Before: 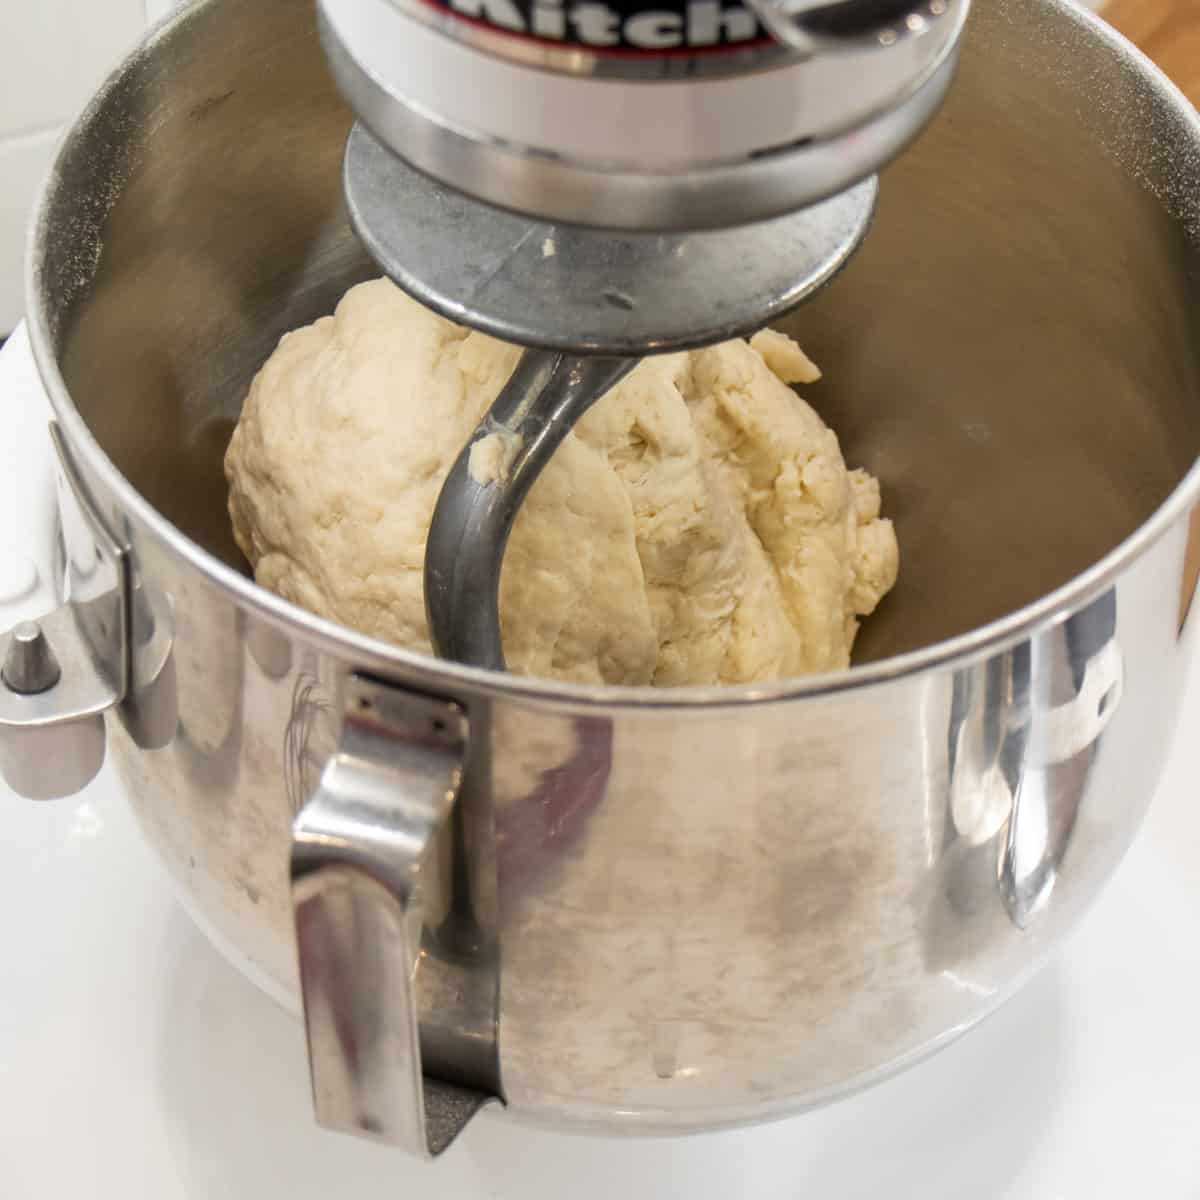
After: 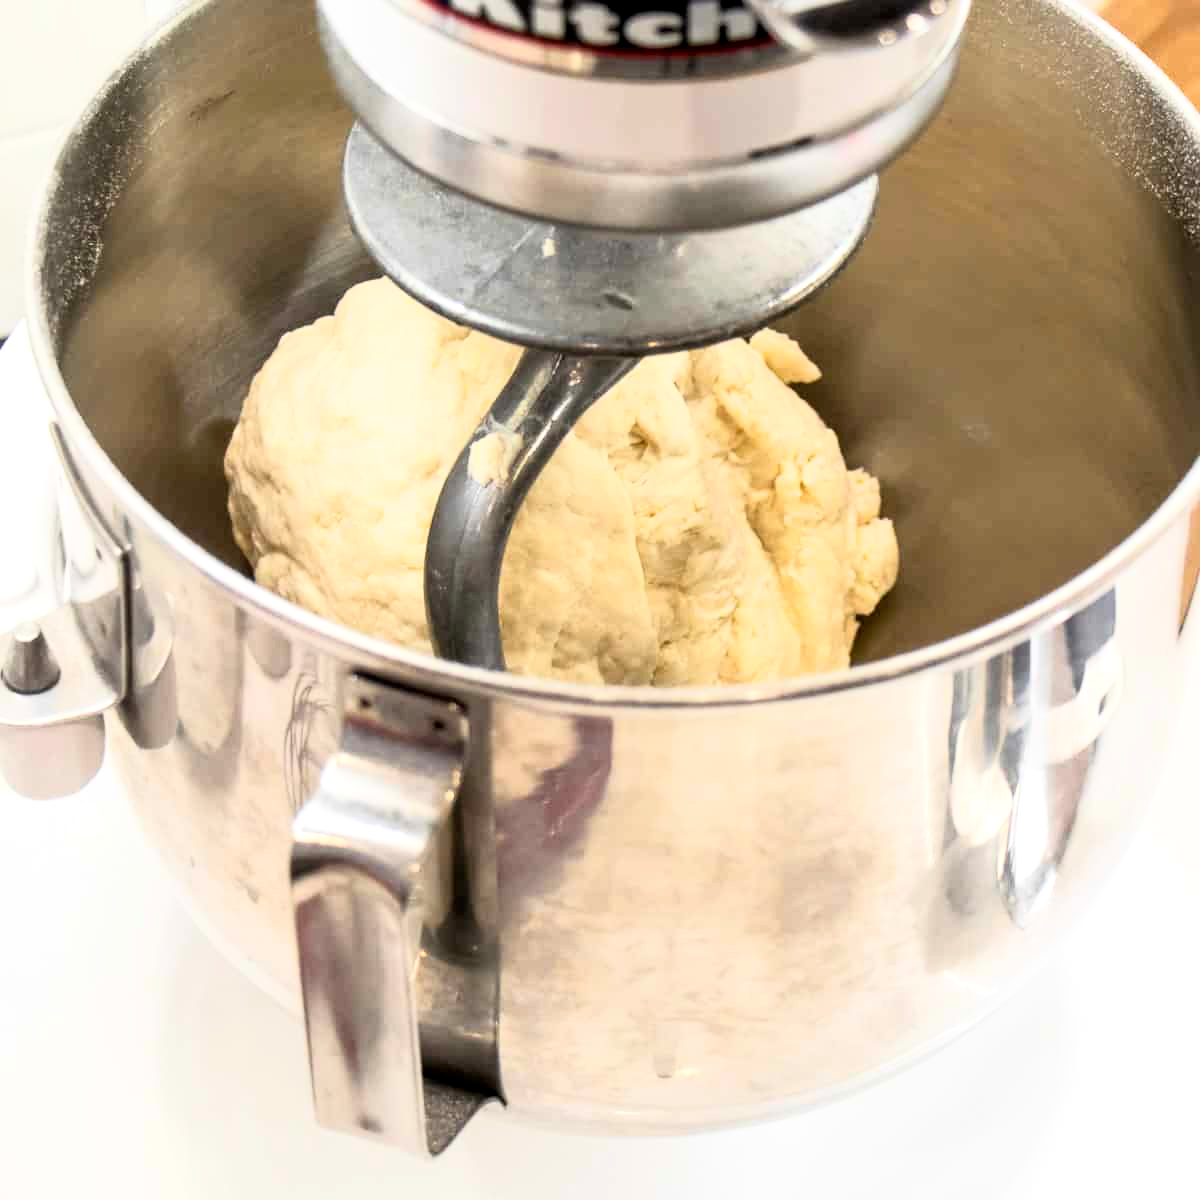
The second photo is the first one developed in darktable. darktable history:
exposure: black level correction 0.005, exposure 0.286 EV, compensate highlight preservation false
base curve: curves: ch0 [(0, 0) (0.005, 0.002) (0.193, 0.295) (0.399, 0.664) (0.75, 0.928) (1, 1)]
